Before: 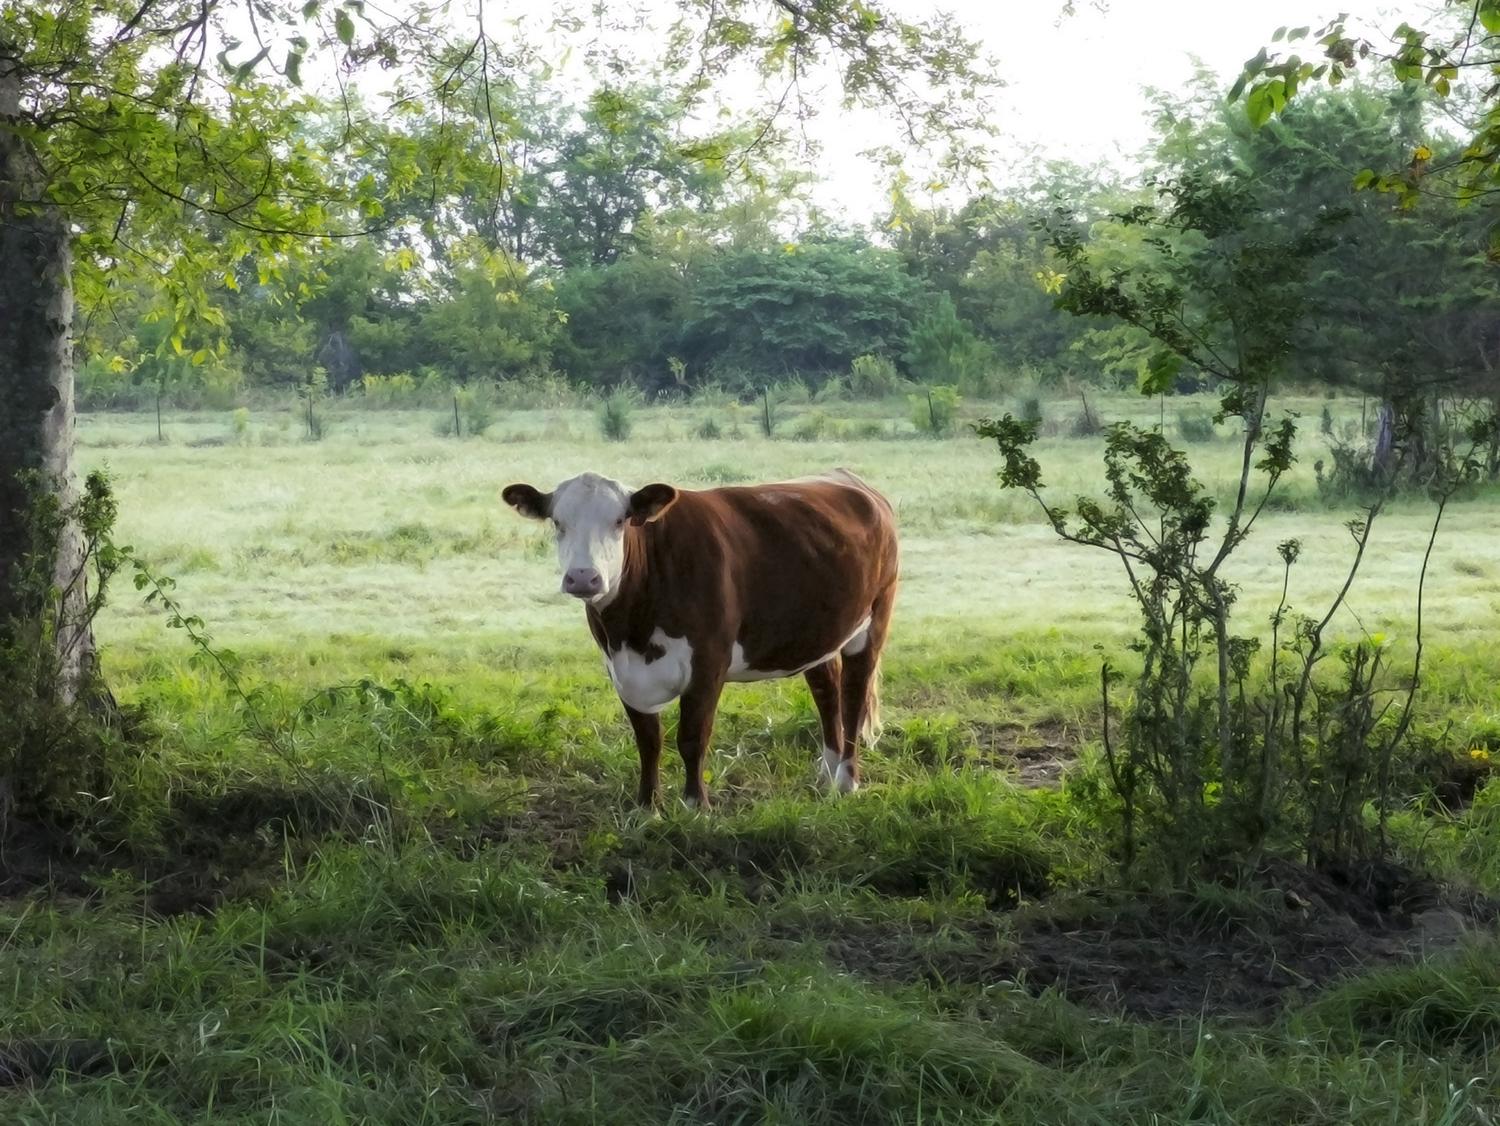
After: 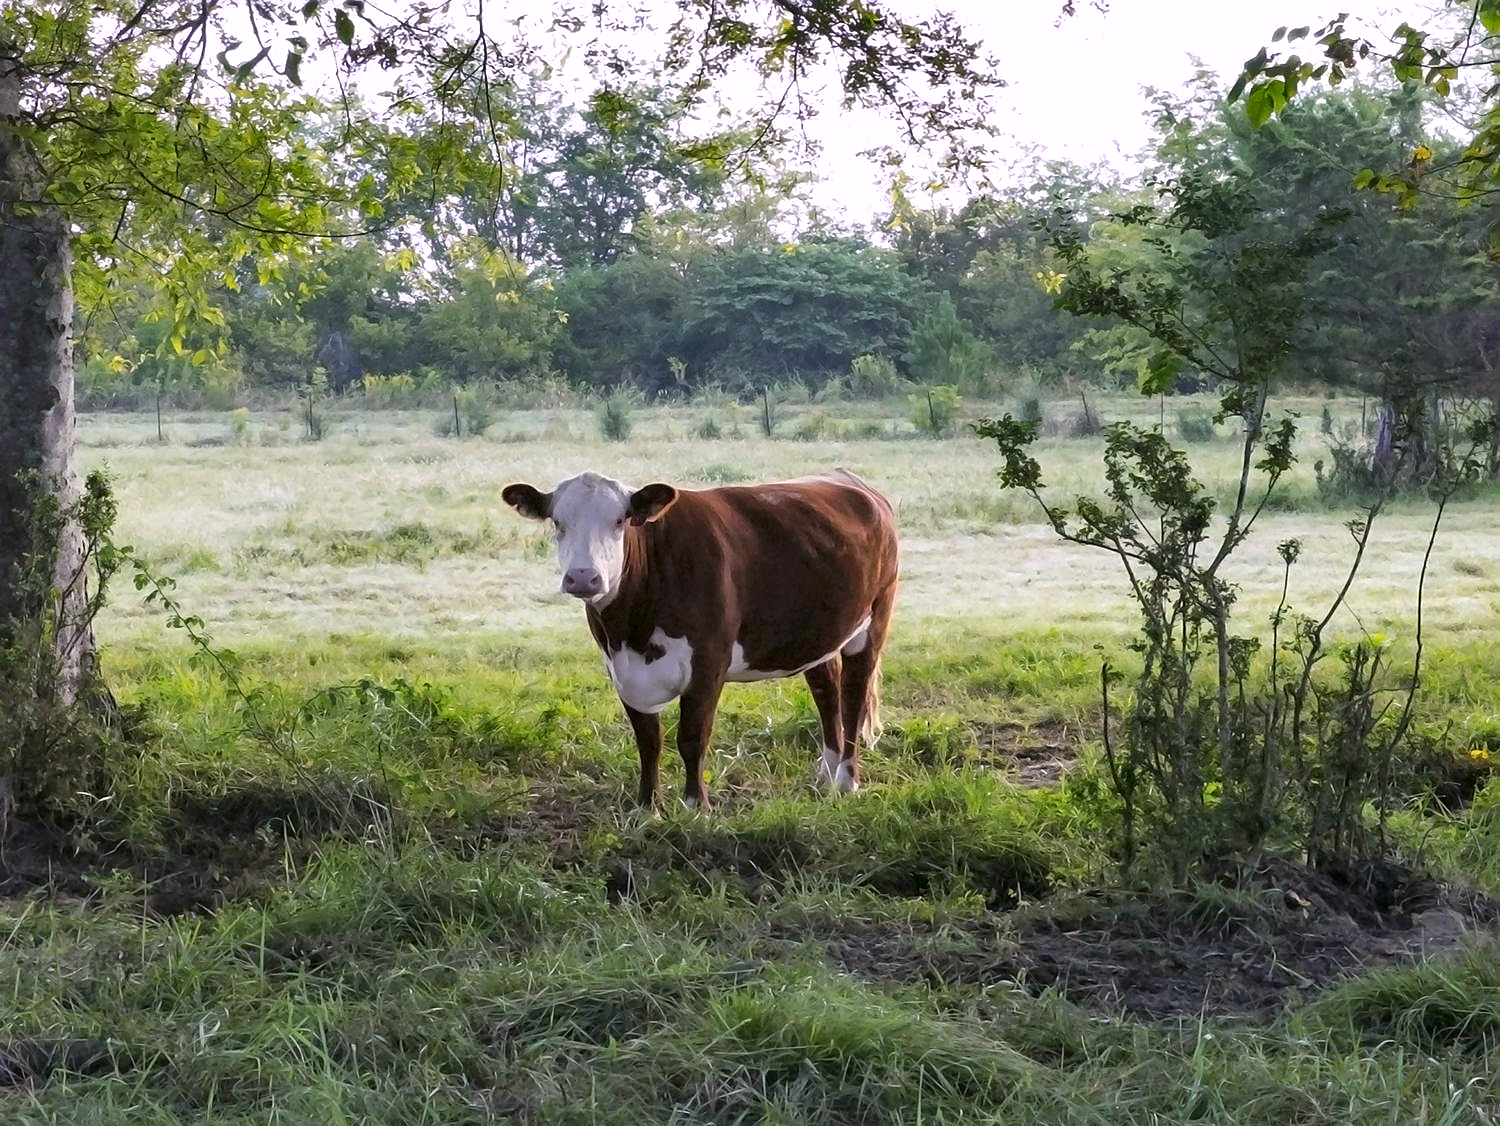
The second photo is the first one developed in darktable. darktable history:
sharpen: on, module defaults
shadows and highlights: shadows 60, highlights -60.23, soften with gaussian
white balance: red 1.066, blue 1.119
